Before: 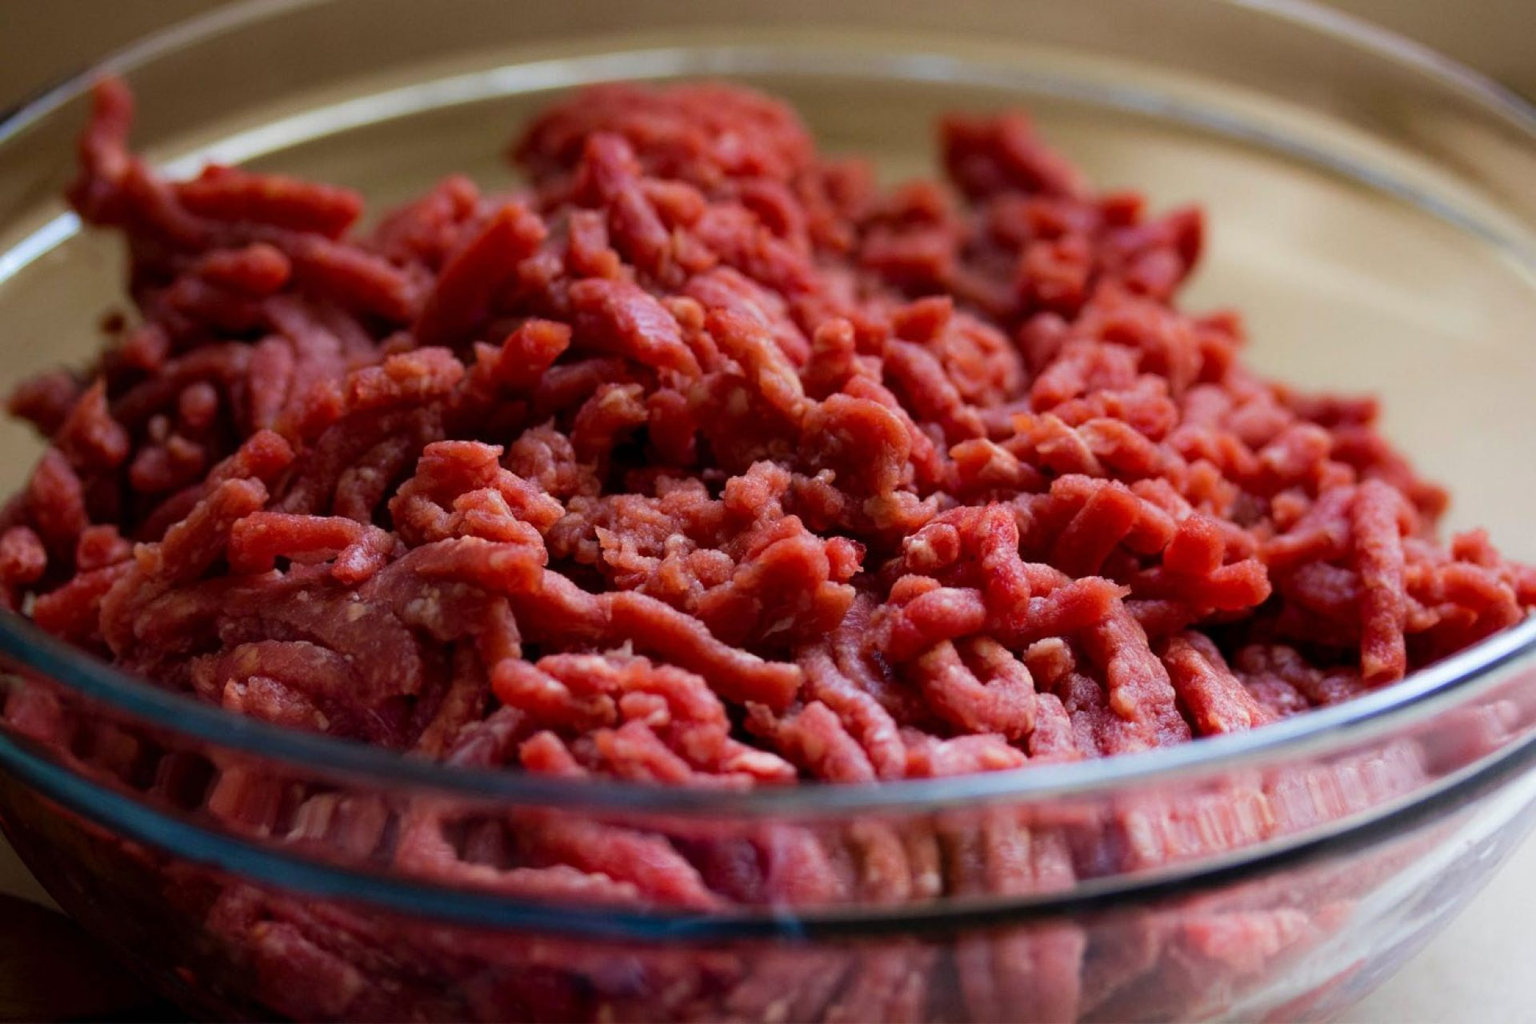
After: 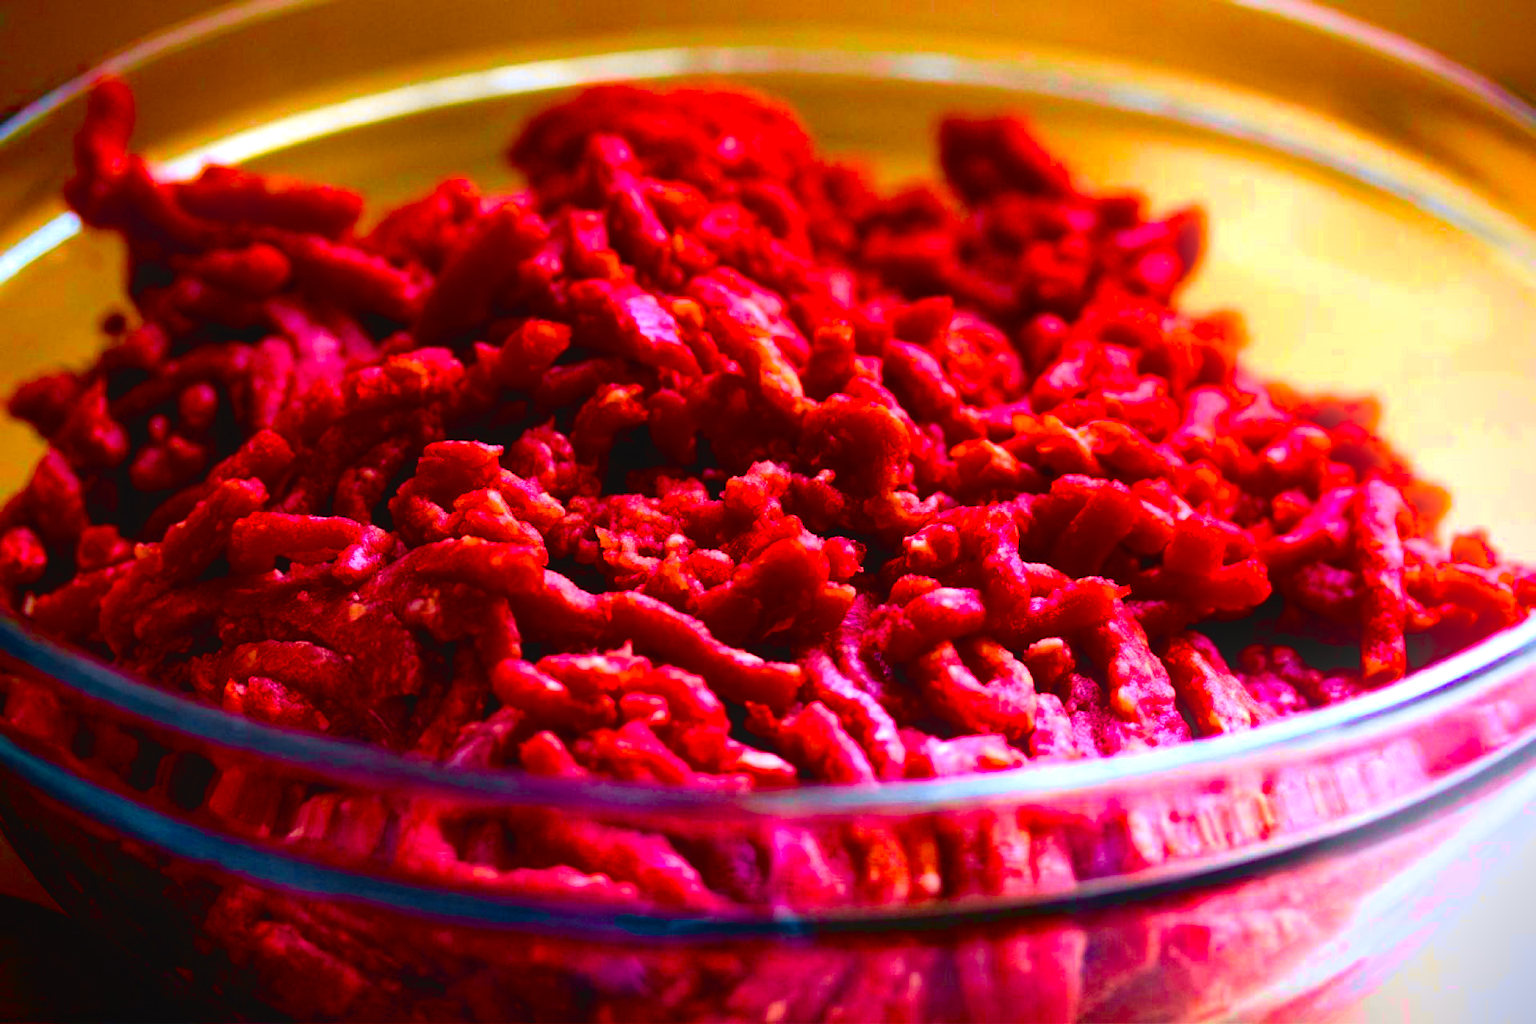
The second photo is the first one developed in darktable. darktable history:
color balance rgb: linear chroma grading › global chroma 20%, perceptual saturation grading › global saturation 65%, perceptual saturation grading › highlights 50%, perceptual saturation grading › shadows 30%, perceptual brilliance grading › global brilliance 12%, perceptual brilliance grading › highlights 15%, global vibrance 20%
vignetting: fall-off start 88.53%, fall-off radius 44.2%, saturation 0.376, width/height ratio 1.161
tone curve: curves: ch0 [(0, 0.036) (0.119, 0.115) (0.466, 0.498) (0.715, 0.767) (0.817, 0.865) (1, 0.998)]; ch1 [(0, 0) (0.377, 0.424) (0.442, 0.491) (0.487, 0.502) (0.514, 0.512) (0.536, 0.577) (0.66, 0.724) (1, 1)]; ch2 [(0, 0) (0.38, 0.405) (0.463, 0.443) (0.492, 0.486) (0.526, 0.541) (0.578, 0.598) (1, 1)], color space Lab, independent channels, preserve colors none
bloom: size 13.65%, threshold 98.39%, strength 4.82%
